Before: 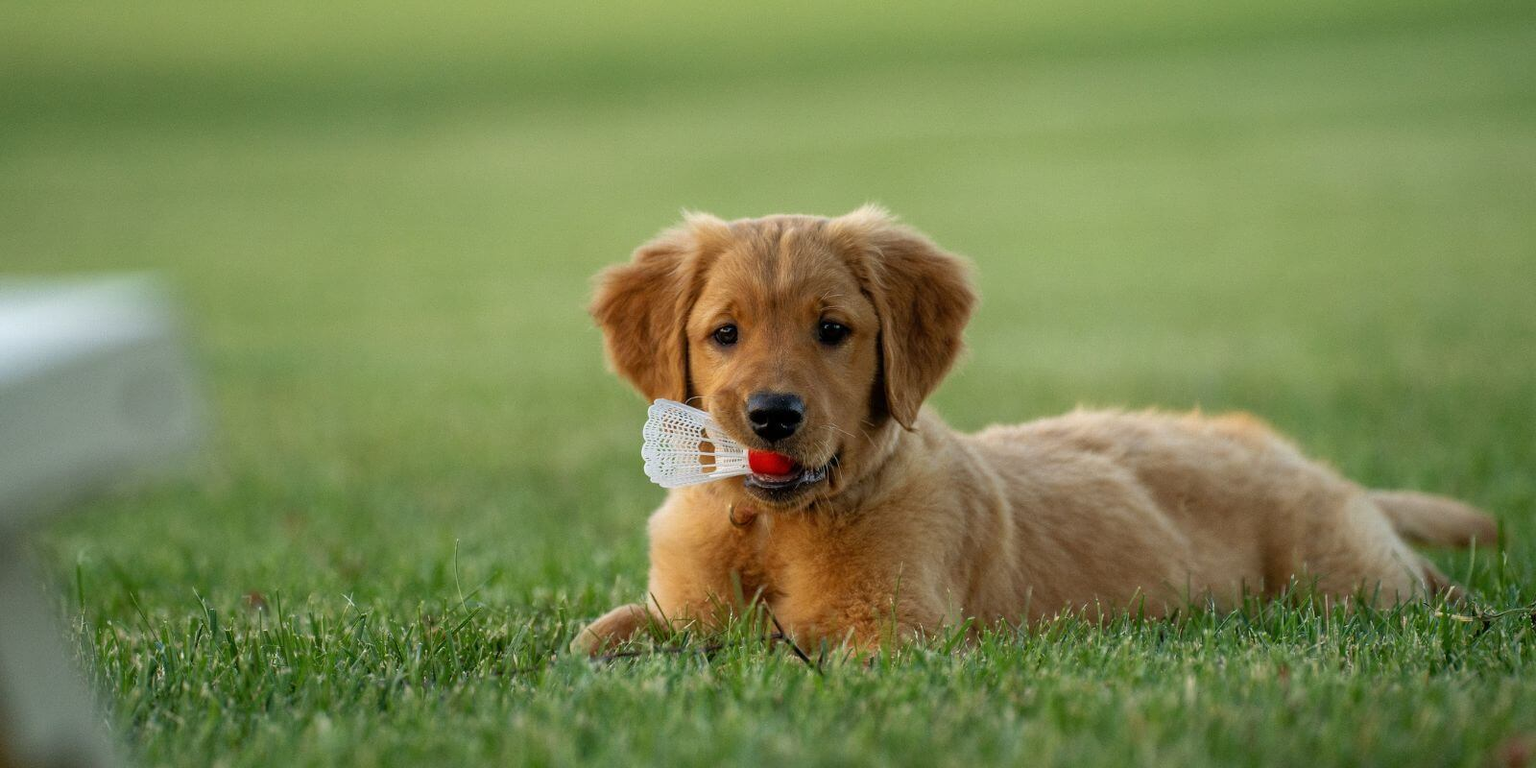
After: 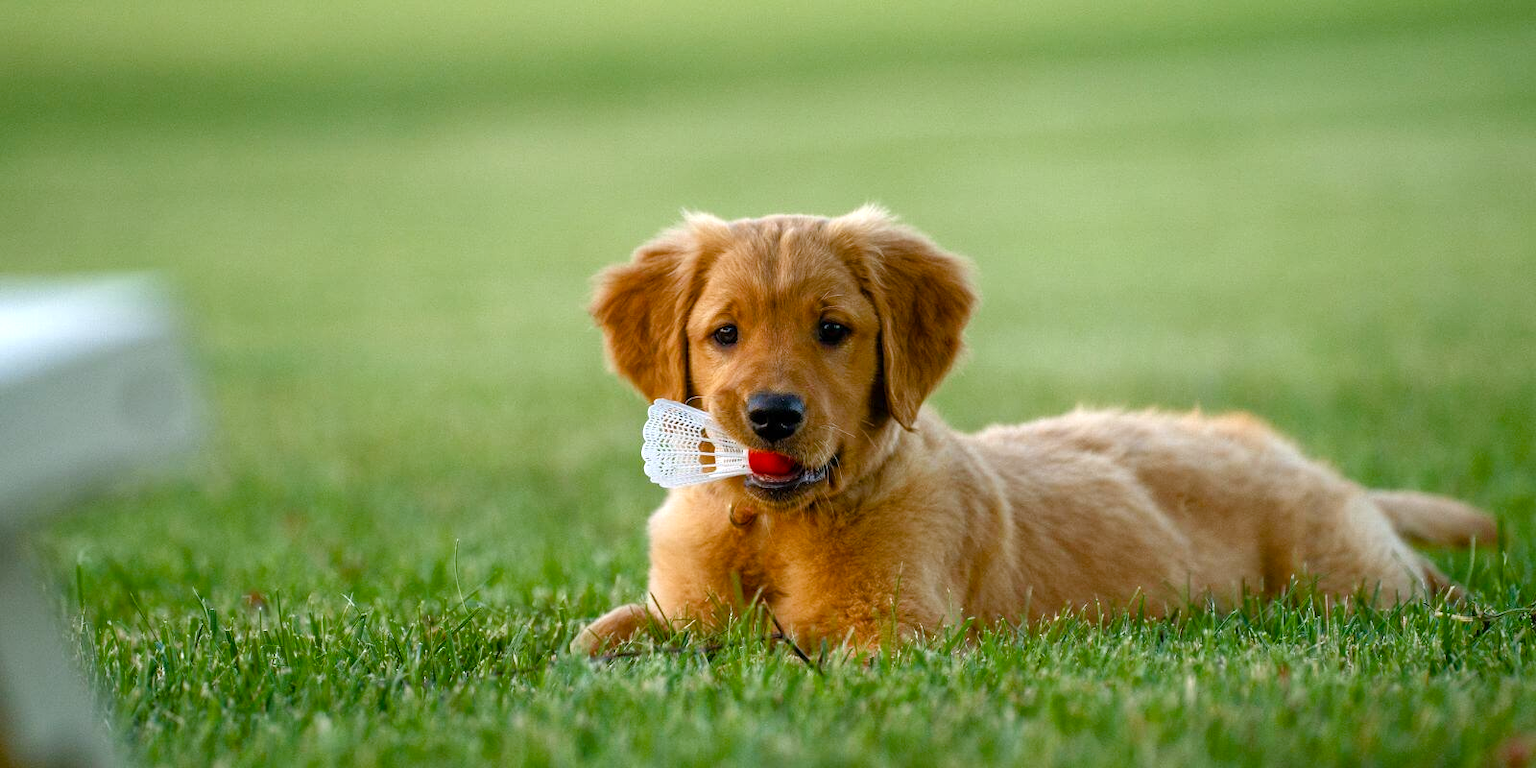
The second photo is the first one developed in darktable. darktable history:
color correction: highlights a* -0.137, highlights b* -5.91, shadows a* -0.137, shadows b* -0.137
color balance rgb: perceptual saturation grading › global saturation 25%, perceptual saturation grading › highlights -50%, perceptual saturation grading › shadows 30%, perceptual brilliance grading › global brilliance 12%, global vibrance 20%
